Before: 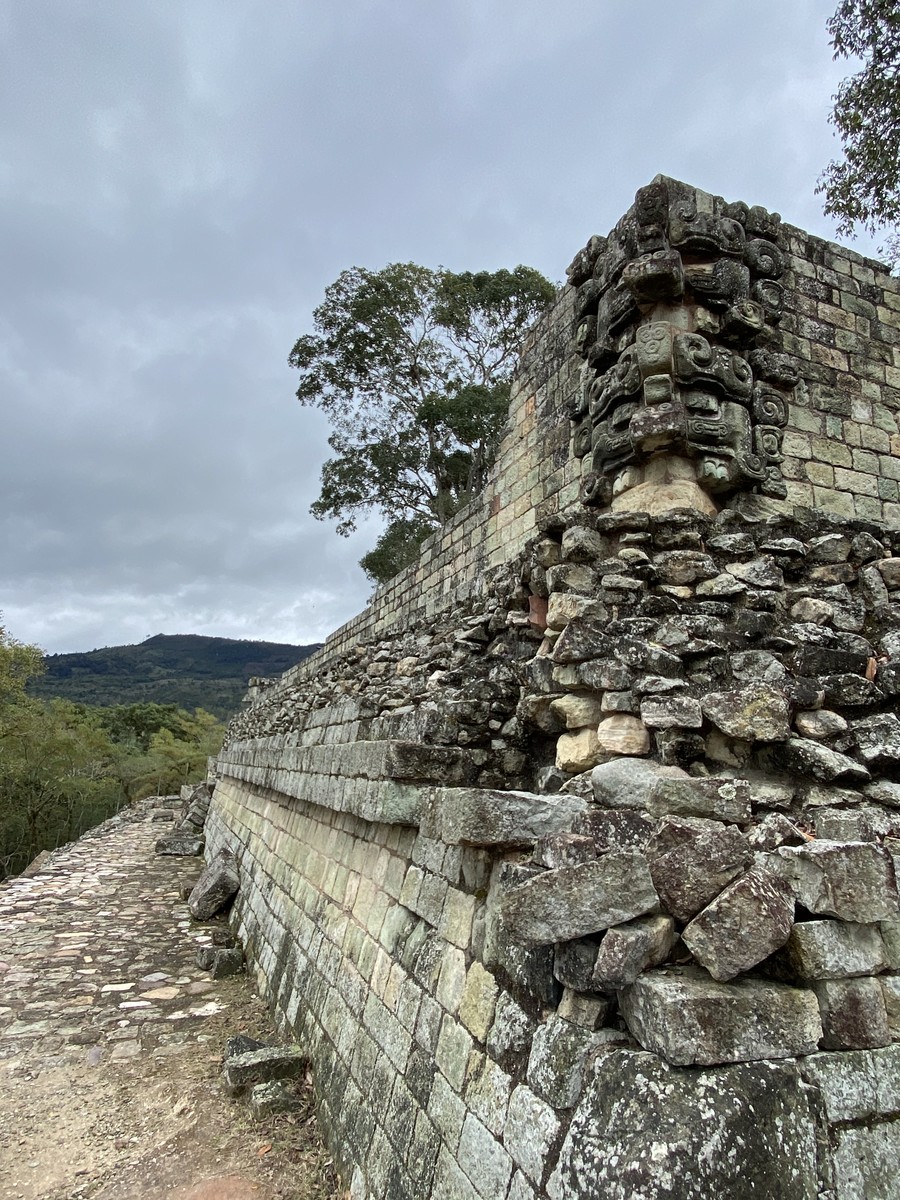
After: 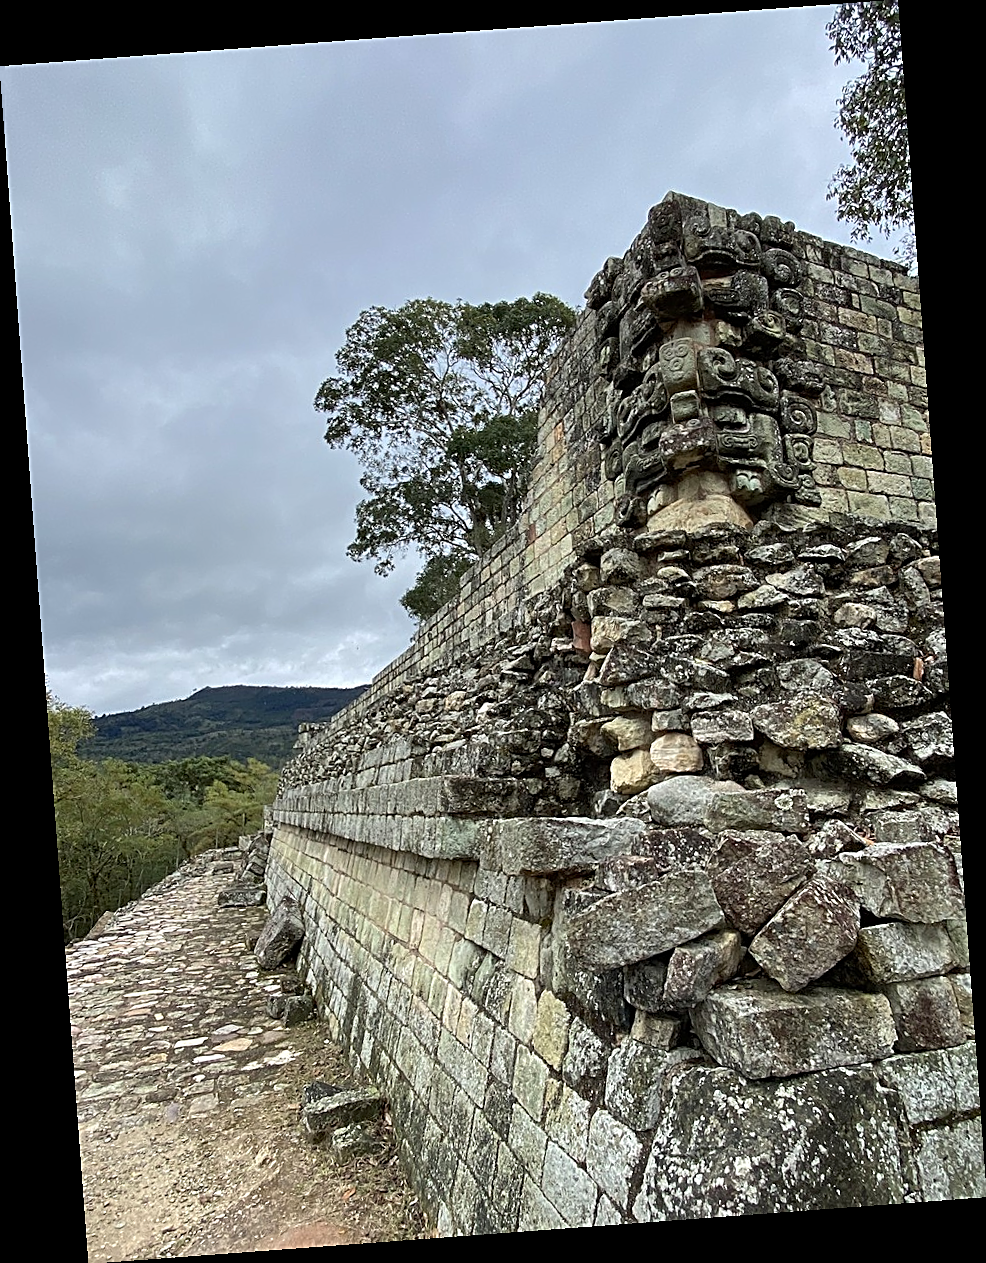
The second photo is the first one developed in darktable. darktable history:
color correction: saturation 1.1
rotate and perspective: rotation -4.25°, automatic cropping off
sharpen: amount 0.75
